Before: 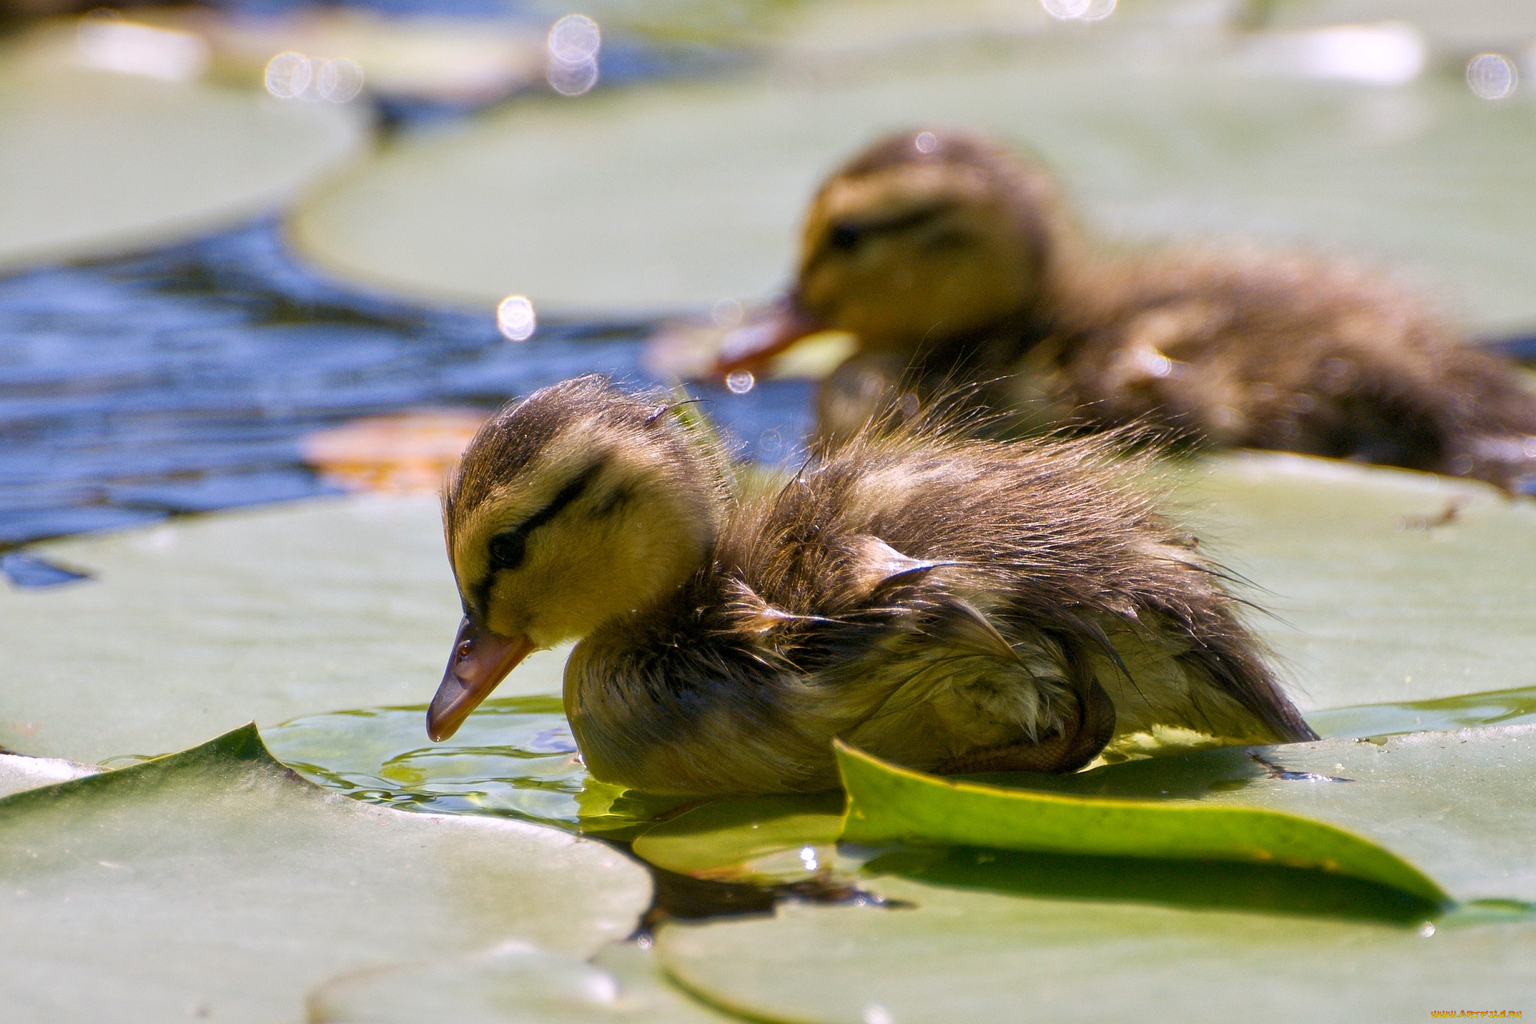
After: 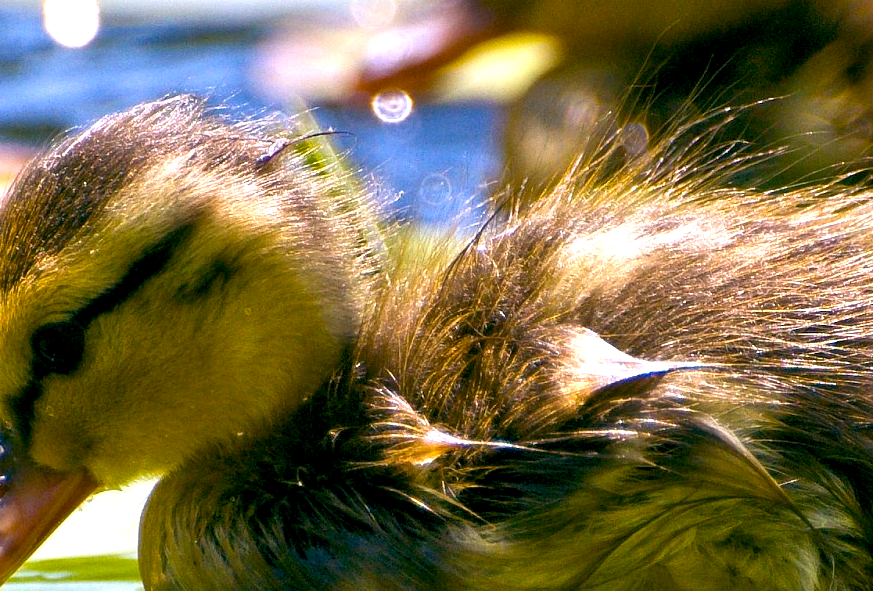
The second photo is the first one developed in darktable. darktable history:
crop: left 30.394%, top 30.065%, right 29.919%, bottom 29.618%
color balance rgb: global offset › luminance -0.313%, global offset › chroma 0.112%, global offset › hue 162.58°, perceptual saturation grading › global saturation 25.375%, perceptual brilliance grading › global brilliance 12.298%, perceptual brilliance grading › highlights 15.062%, global vibrance 9.162%
